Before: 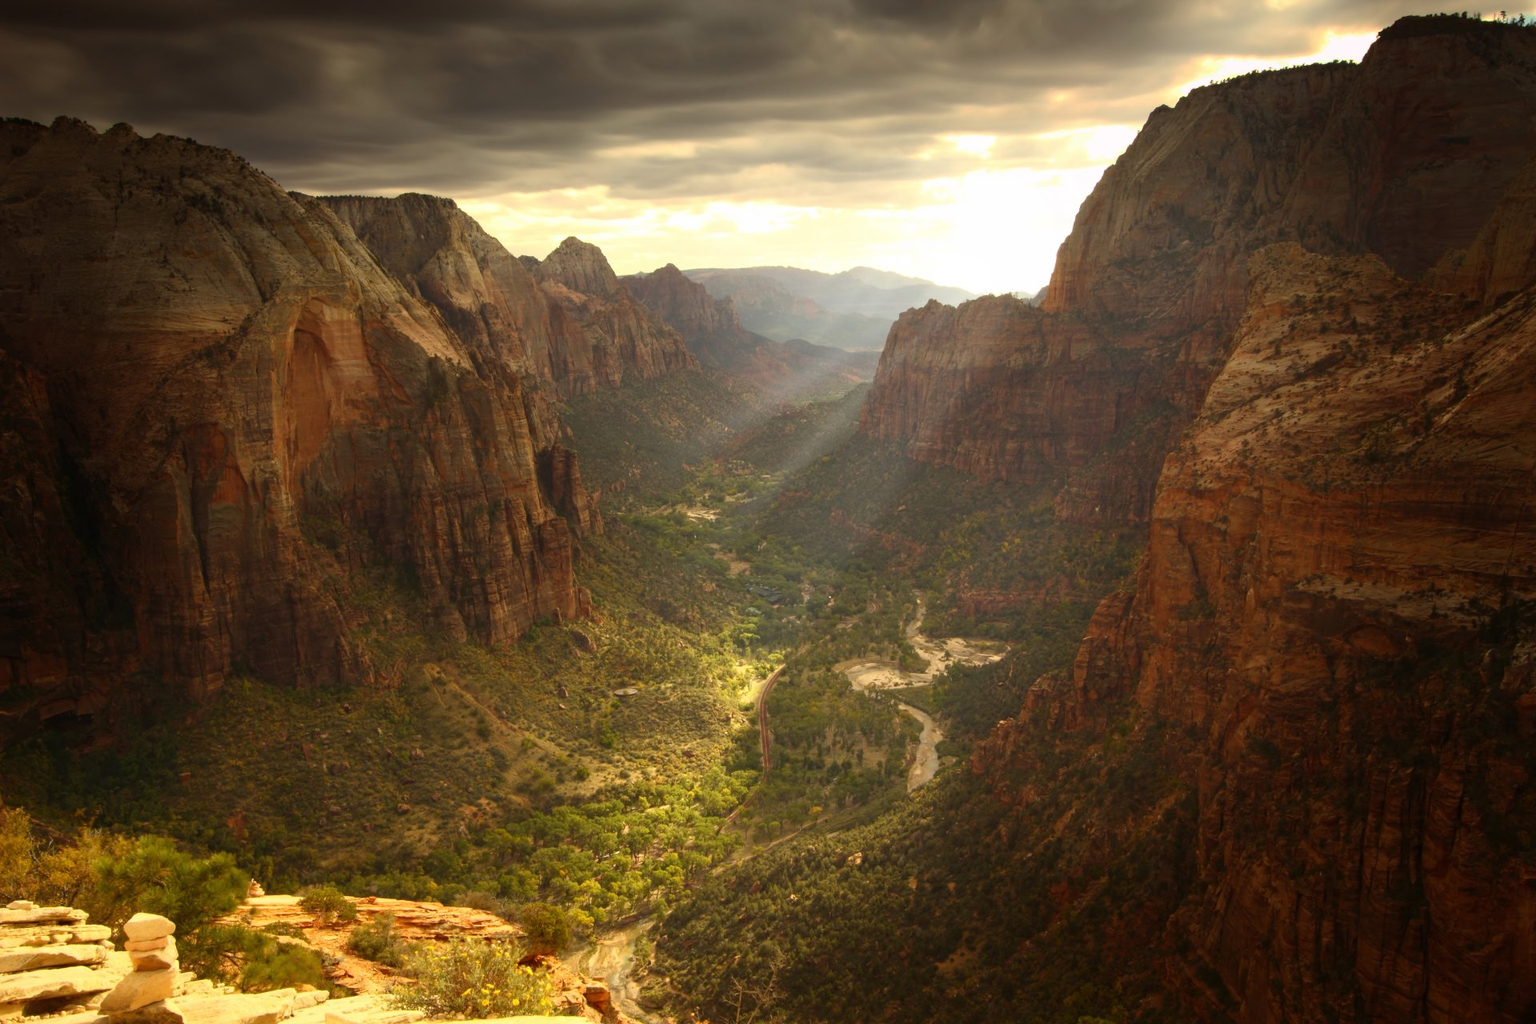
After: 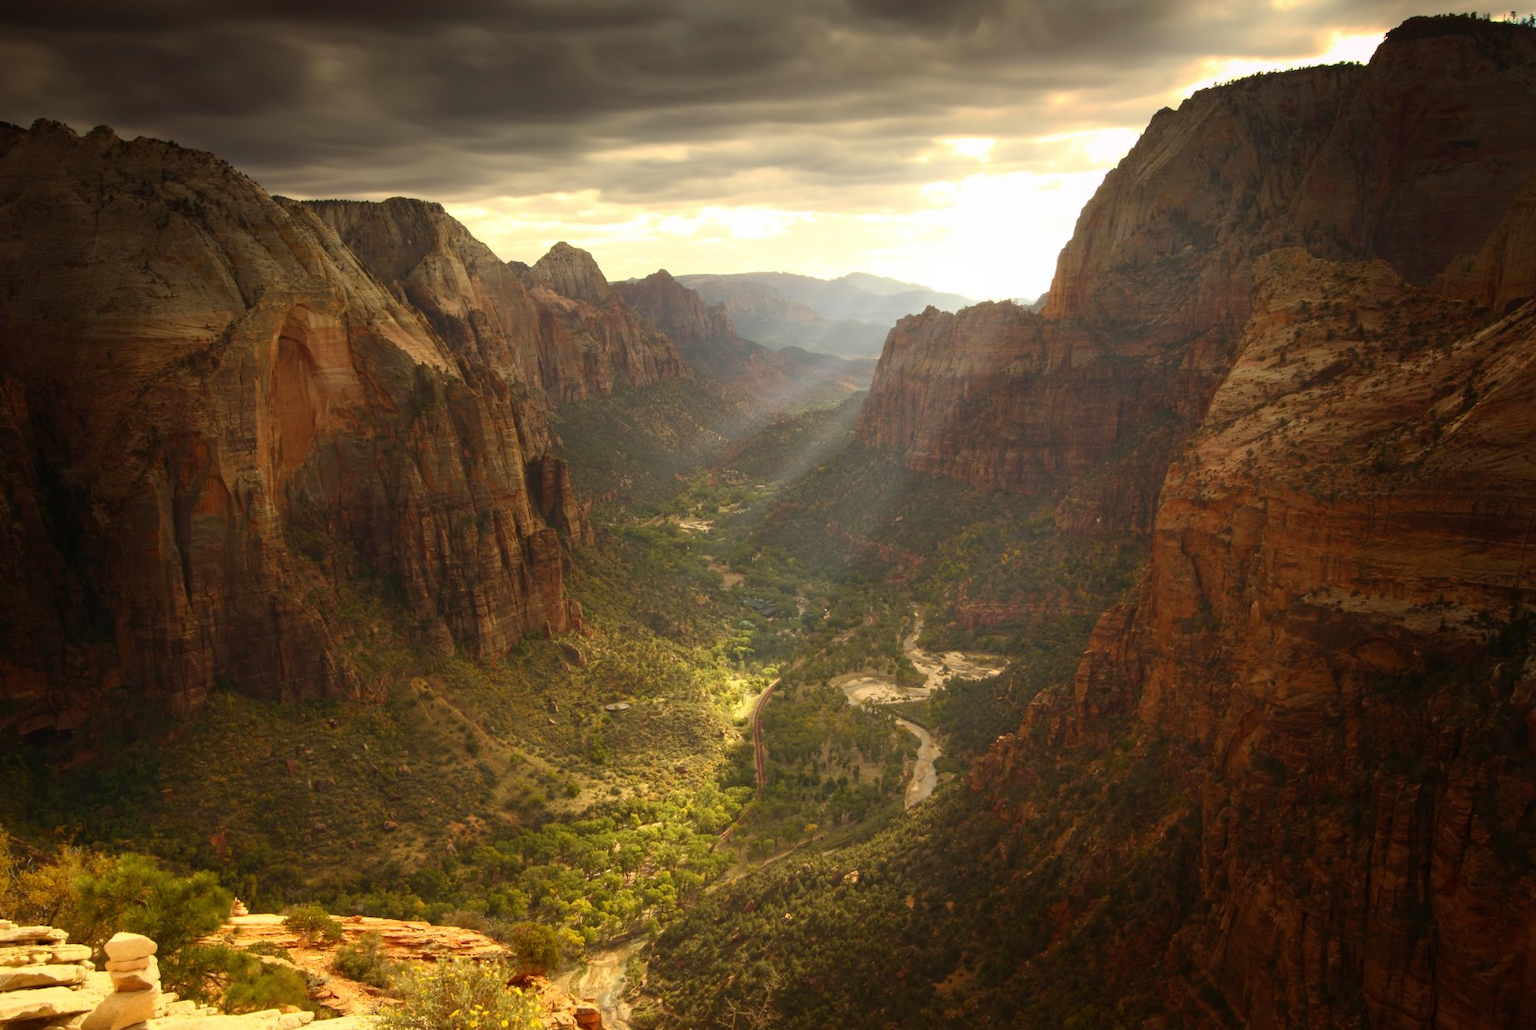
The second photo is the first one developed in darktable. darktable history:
crop and rotate: left 1.453%, right 0.624%, bottom 1.428%
